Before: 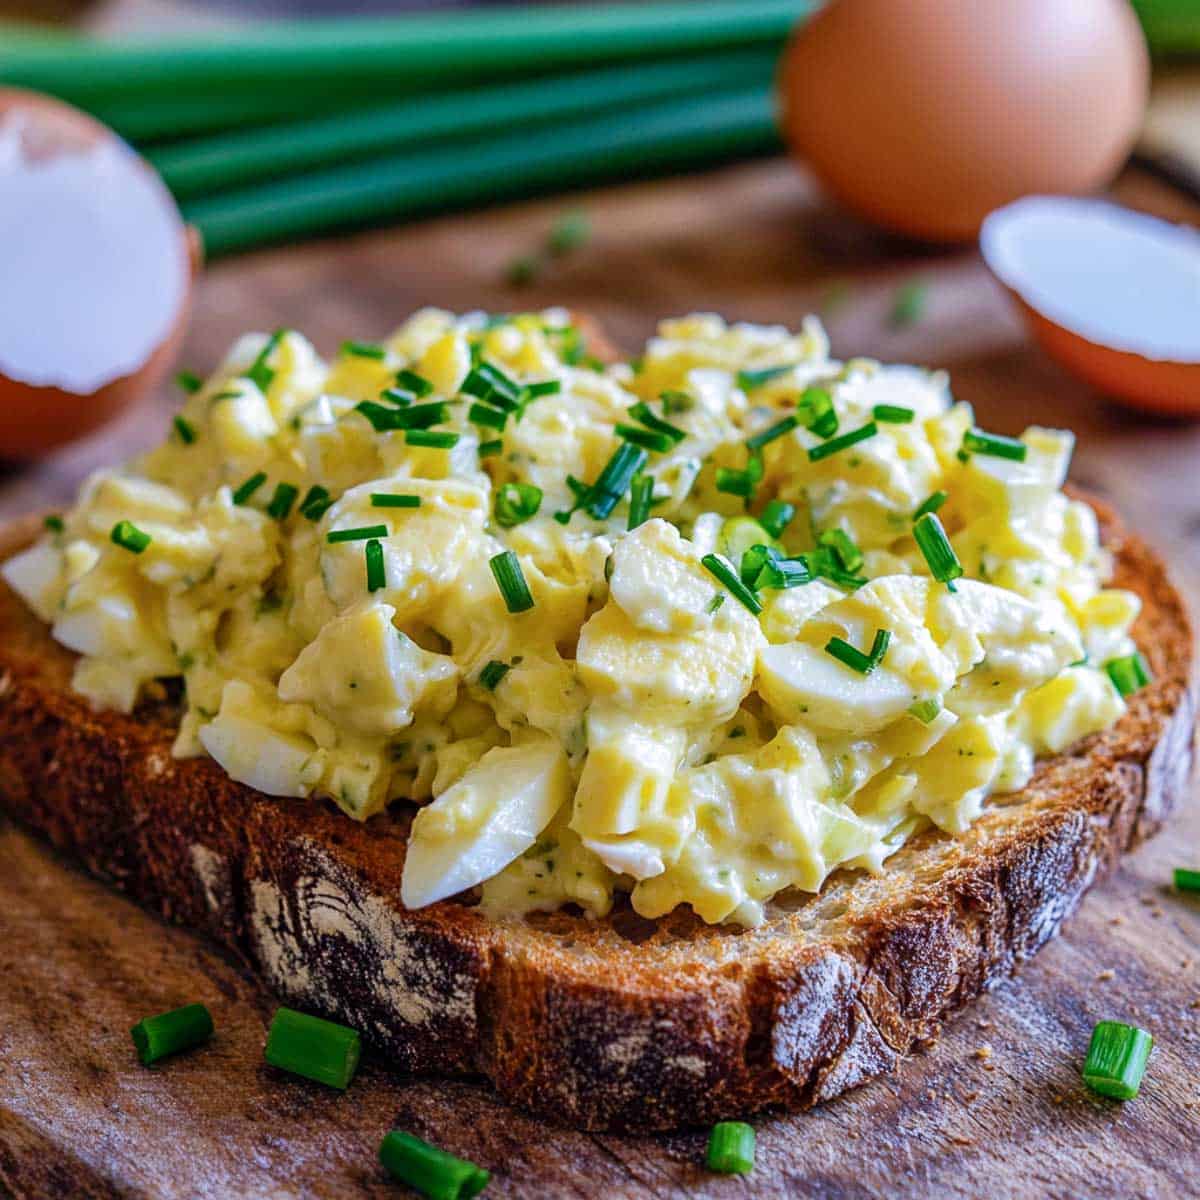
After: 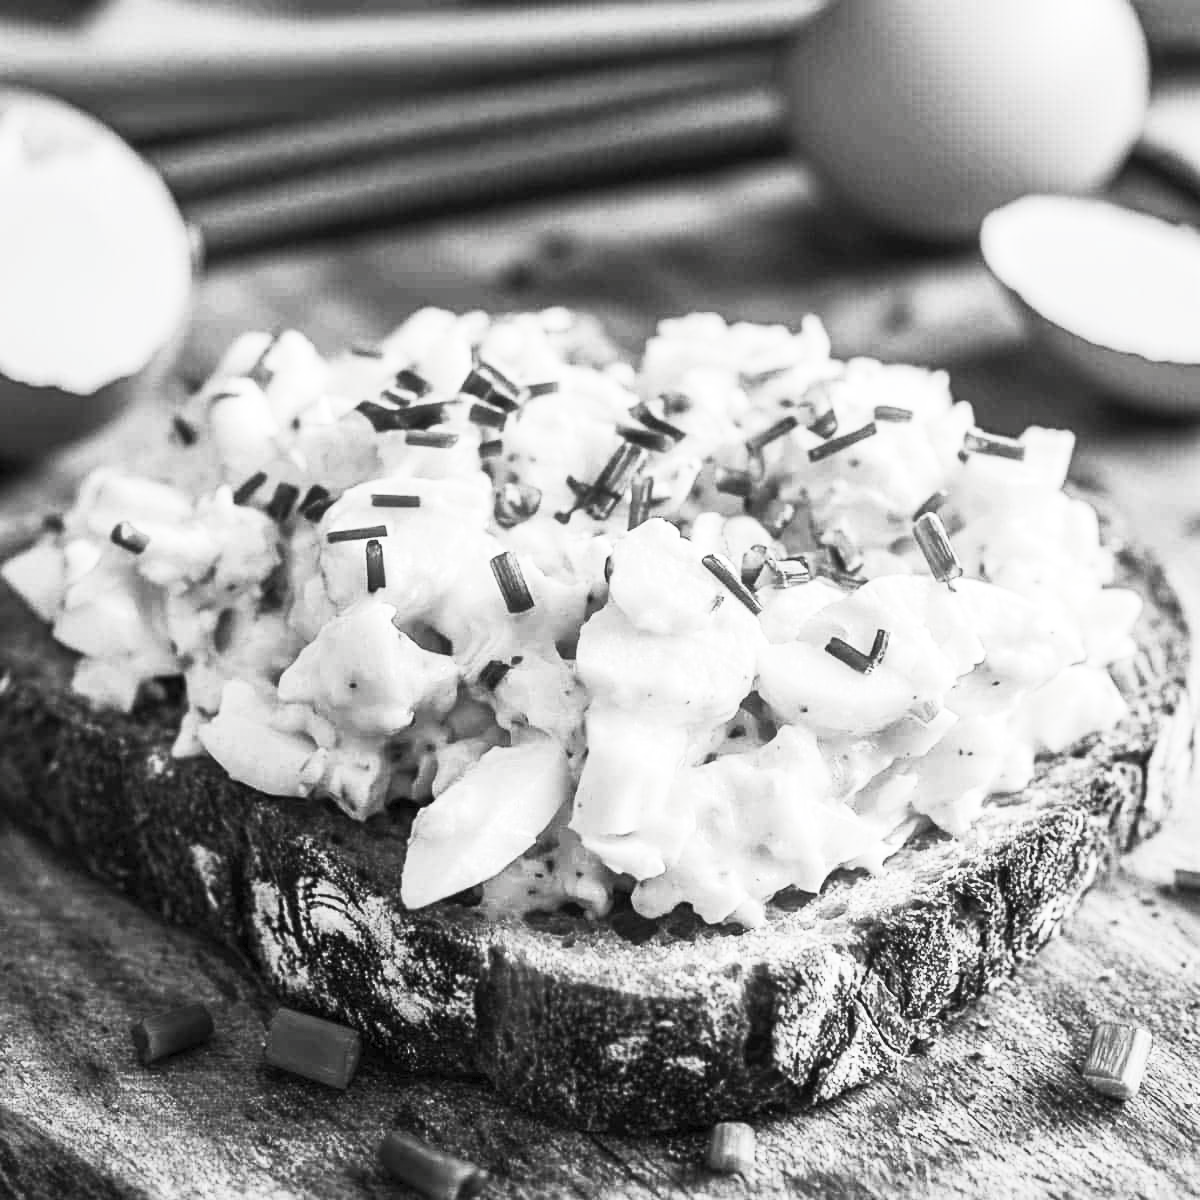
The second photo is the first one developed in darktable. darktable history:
contrast brightness saturation: contrast 0.527, brightness 0.48, saturation -0.992
tone equalizer: edges refinement/feathering 500, mask exposure compensation -1.57 EV, preserve details no
